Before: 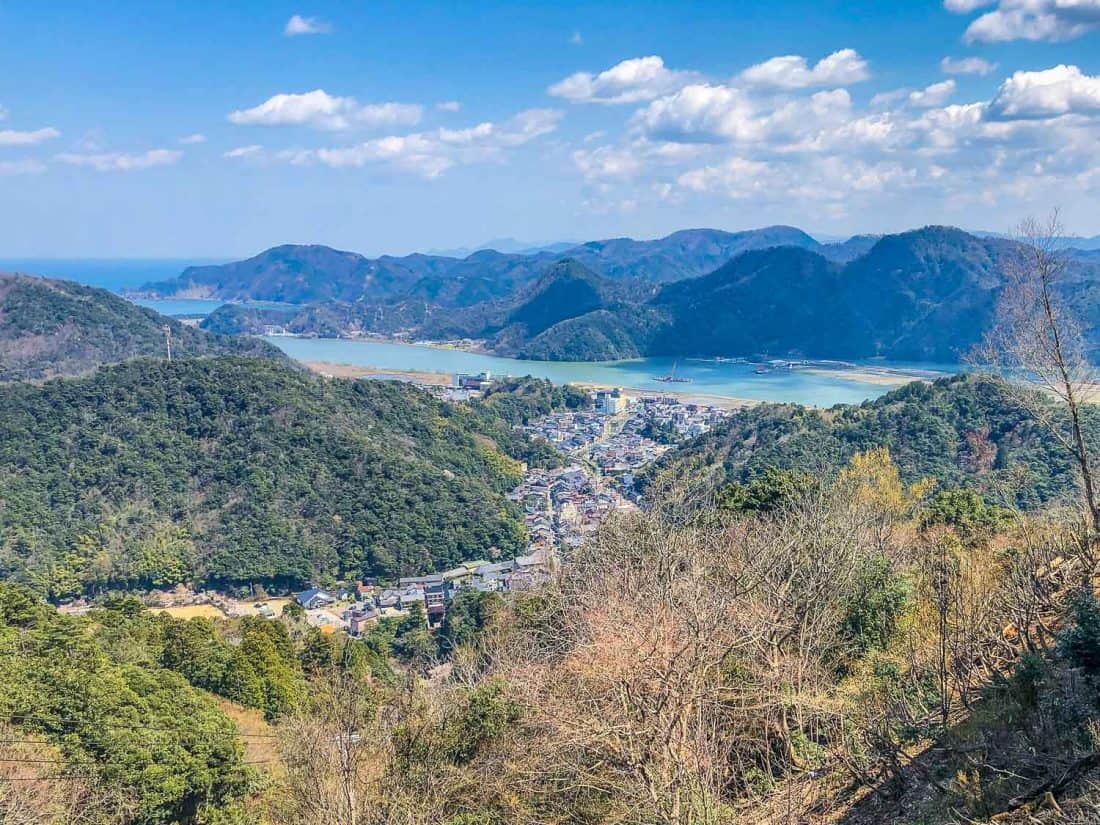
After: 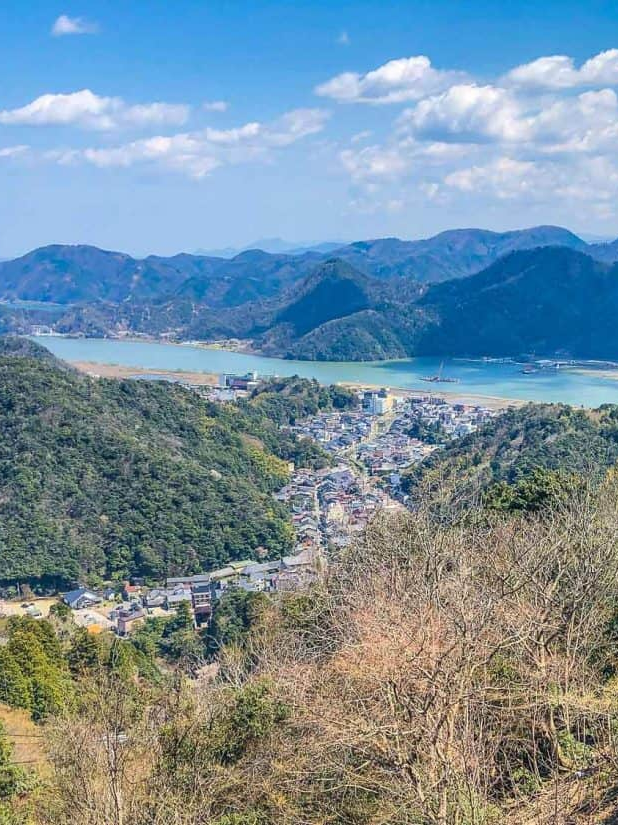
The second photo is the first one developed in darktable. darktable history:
crop: left 21.219%, right 22.596%
